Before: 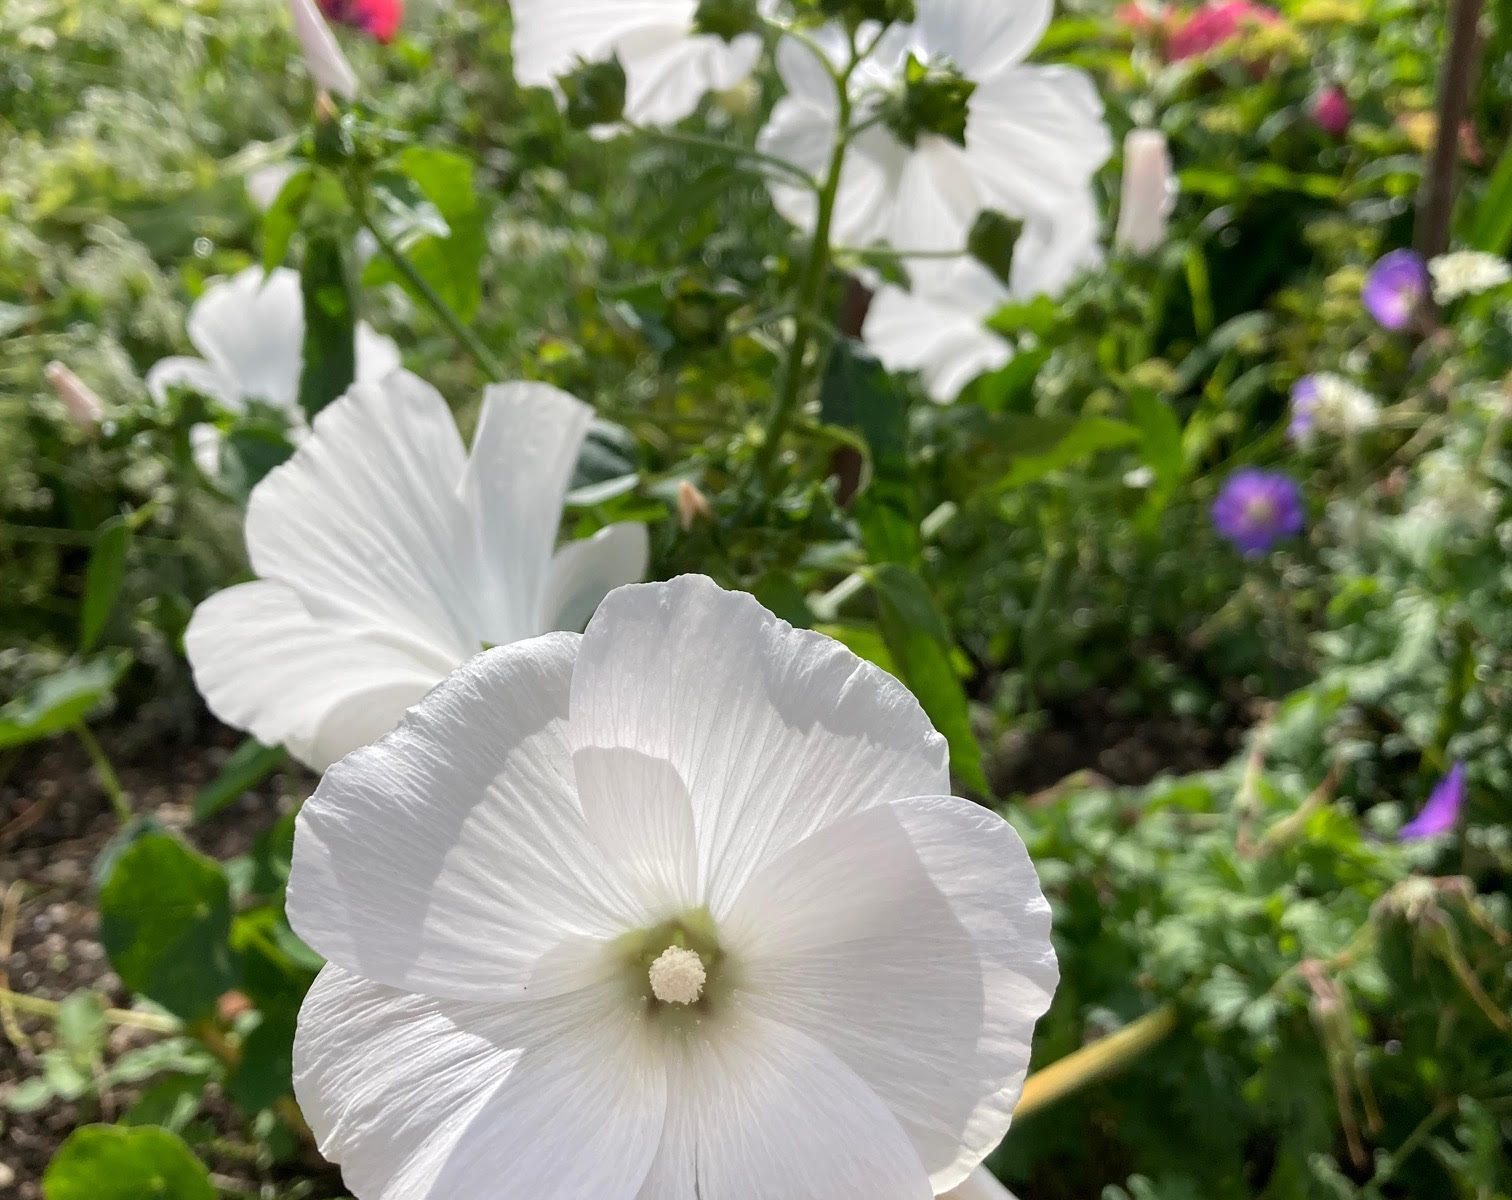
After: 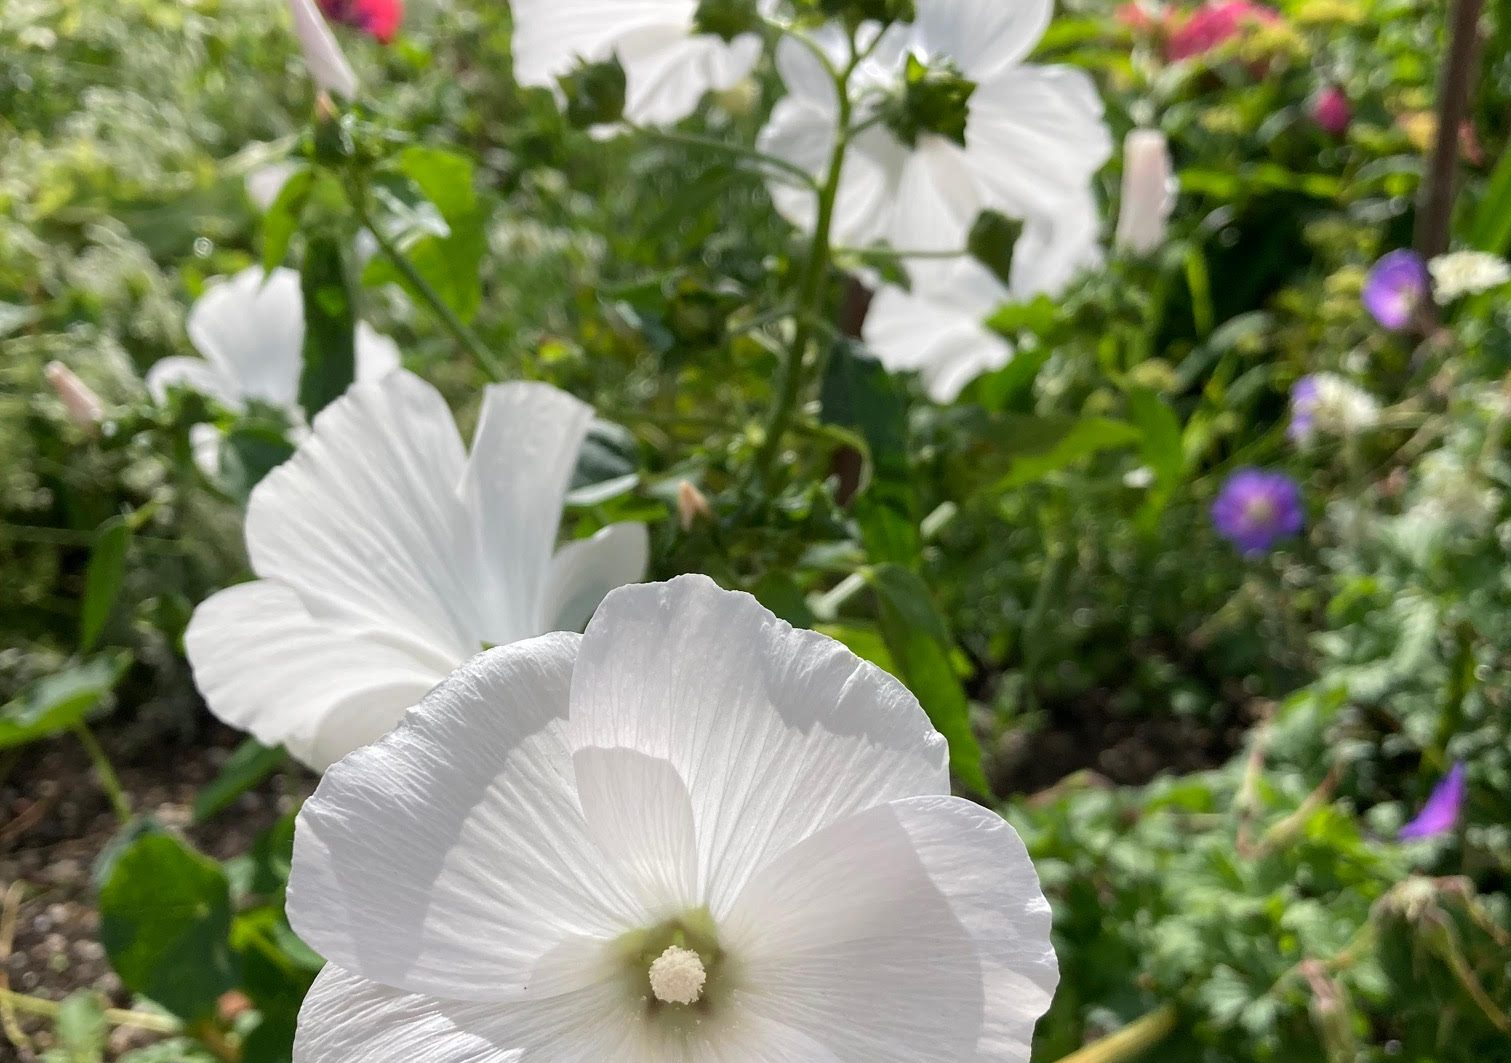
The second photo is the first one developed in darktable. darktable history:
crop and rotate: top 0%, bottom 11.399%
